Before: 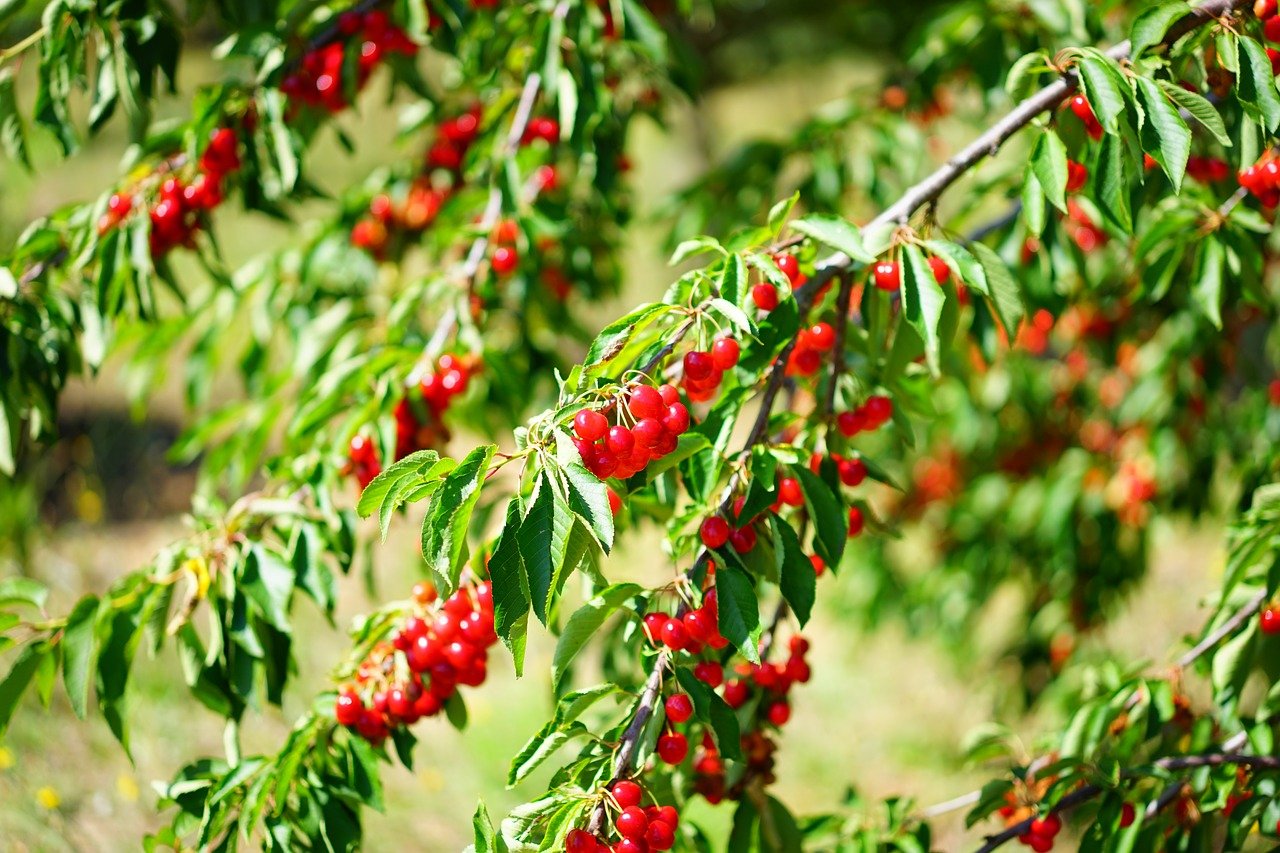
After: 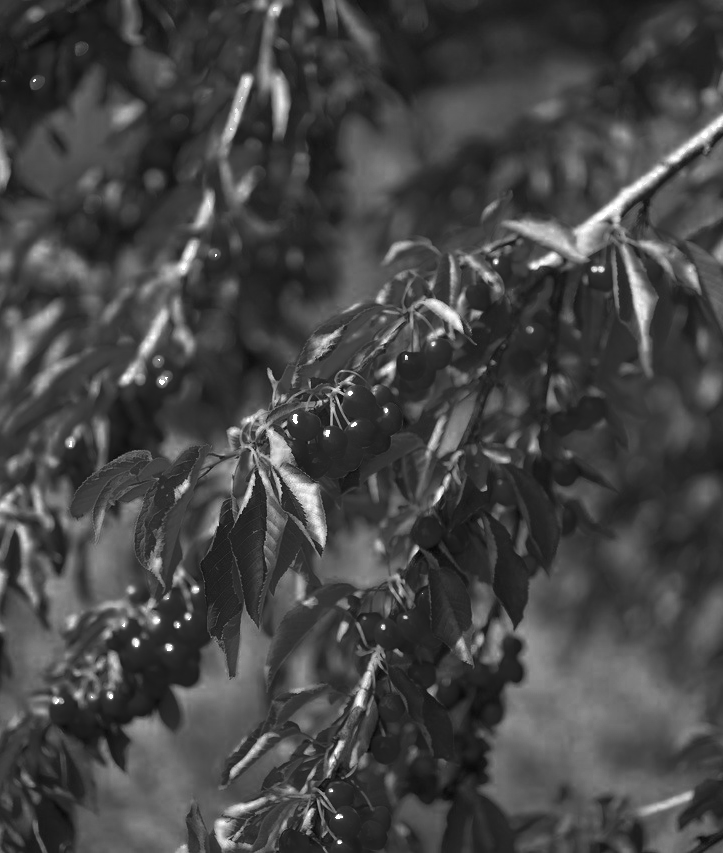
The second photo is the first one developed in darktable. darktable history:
shadows and highlights: low approximation 0.01, soften with gaussian
color zones: curves: ch0 [(0.287, 0.048) (0.493, 0.484) (0.737, 0.816)]; ch1 [(0, 0) (0.143, 0) (0.286, 0) (0.429, 0) (0.571, 0) (0.714, 0) (0.857, 0)]
crop and rotate: left 22.478%, right 21.033%
